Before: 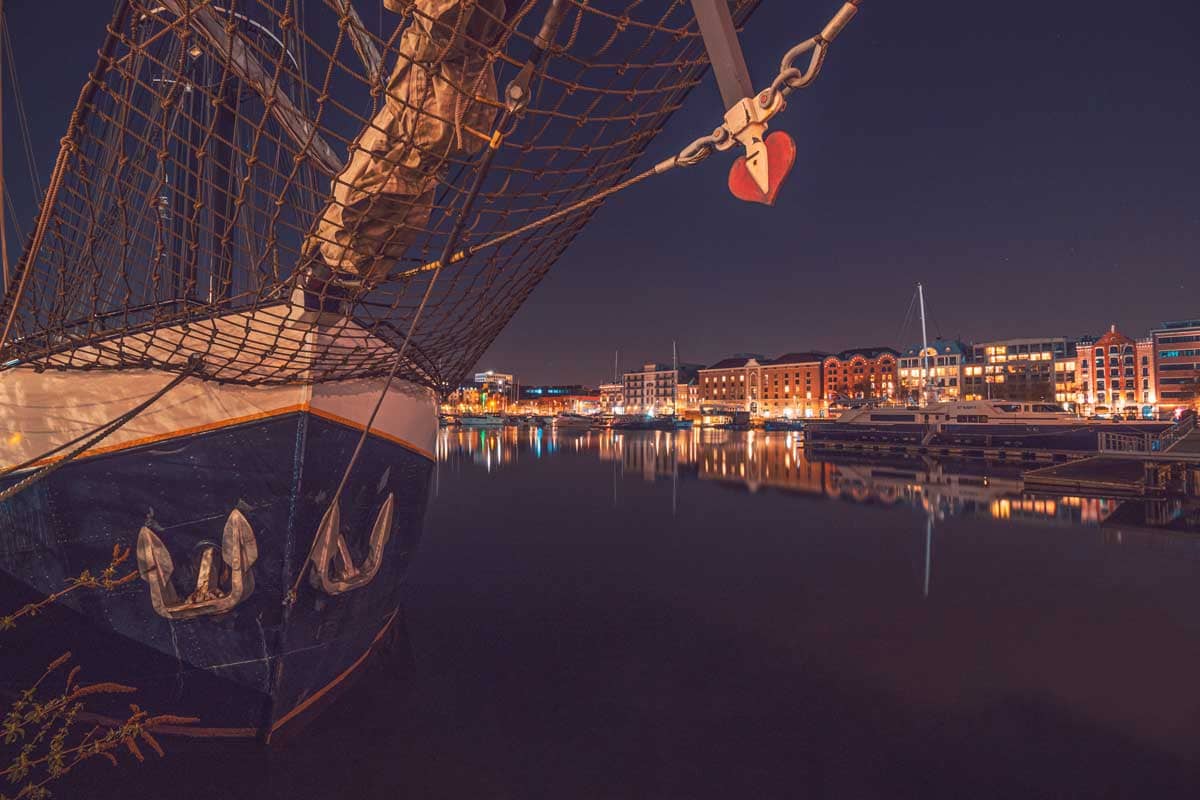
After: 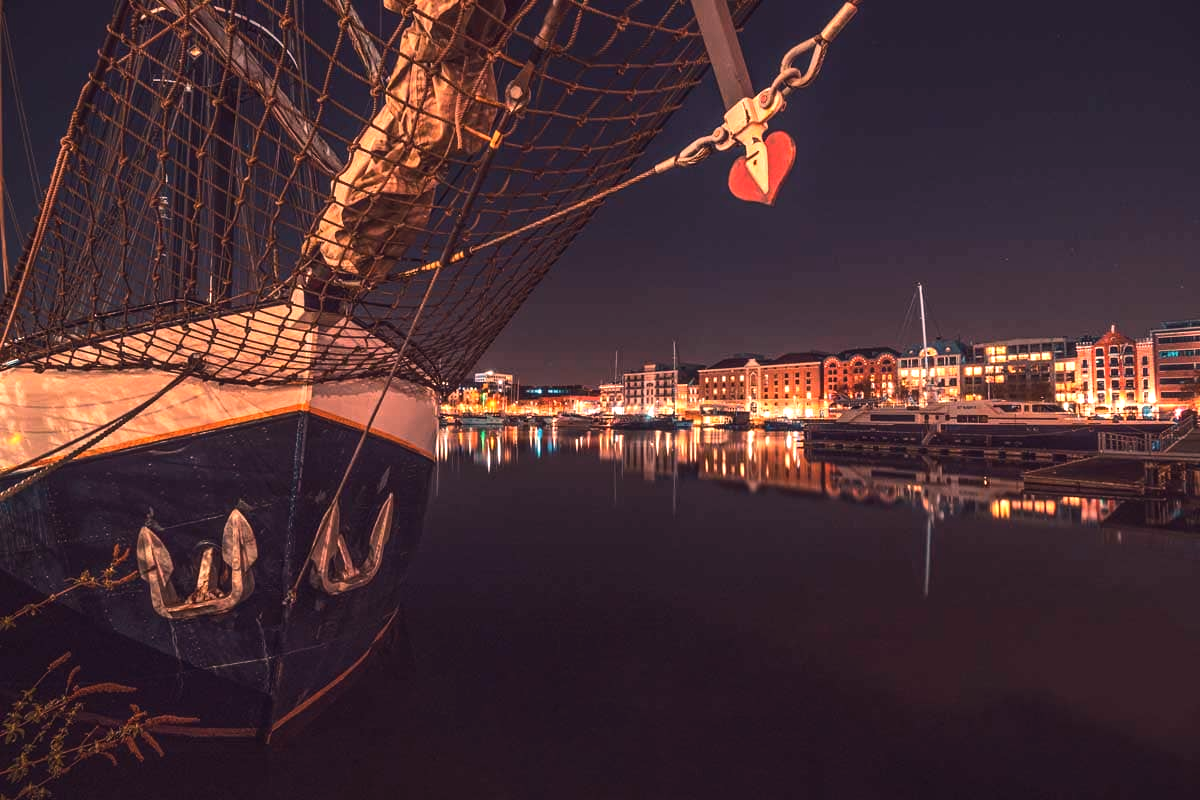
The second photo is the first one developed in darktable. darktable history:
white balance: red 1.127, blue 0.943
tone equalizer: -8 EV -0.75 EV, -7 EV -0.7 EV, -6 EV -0.6 EV, -5 EV -0.4 EV, -3 EV 0.4 EV, -2 EV 0.6 EV, -1 EV 0.7 EV, +0 EV 0.75 EV, edges refinement/feathering 500, mask exposure compensation -1.57 EV, preserve details no
